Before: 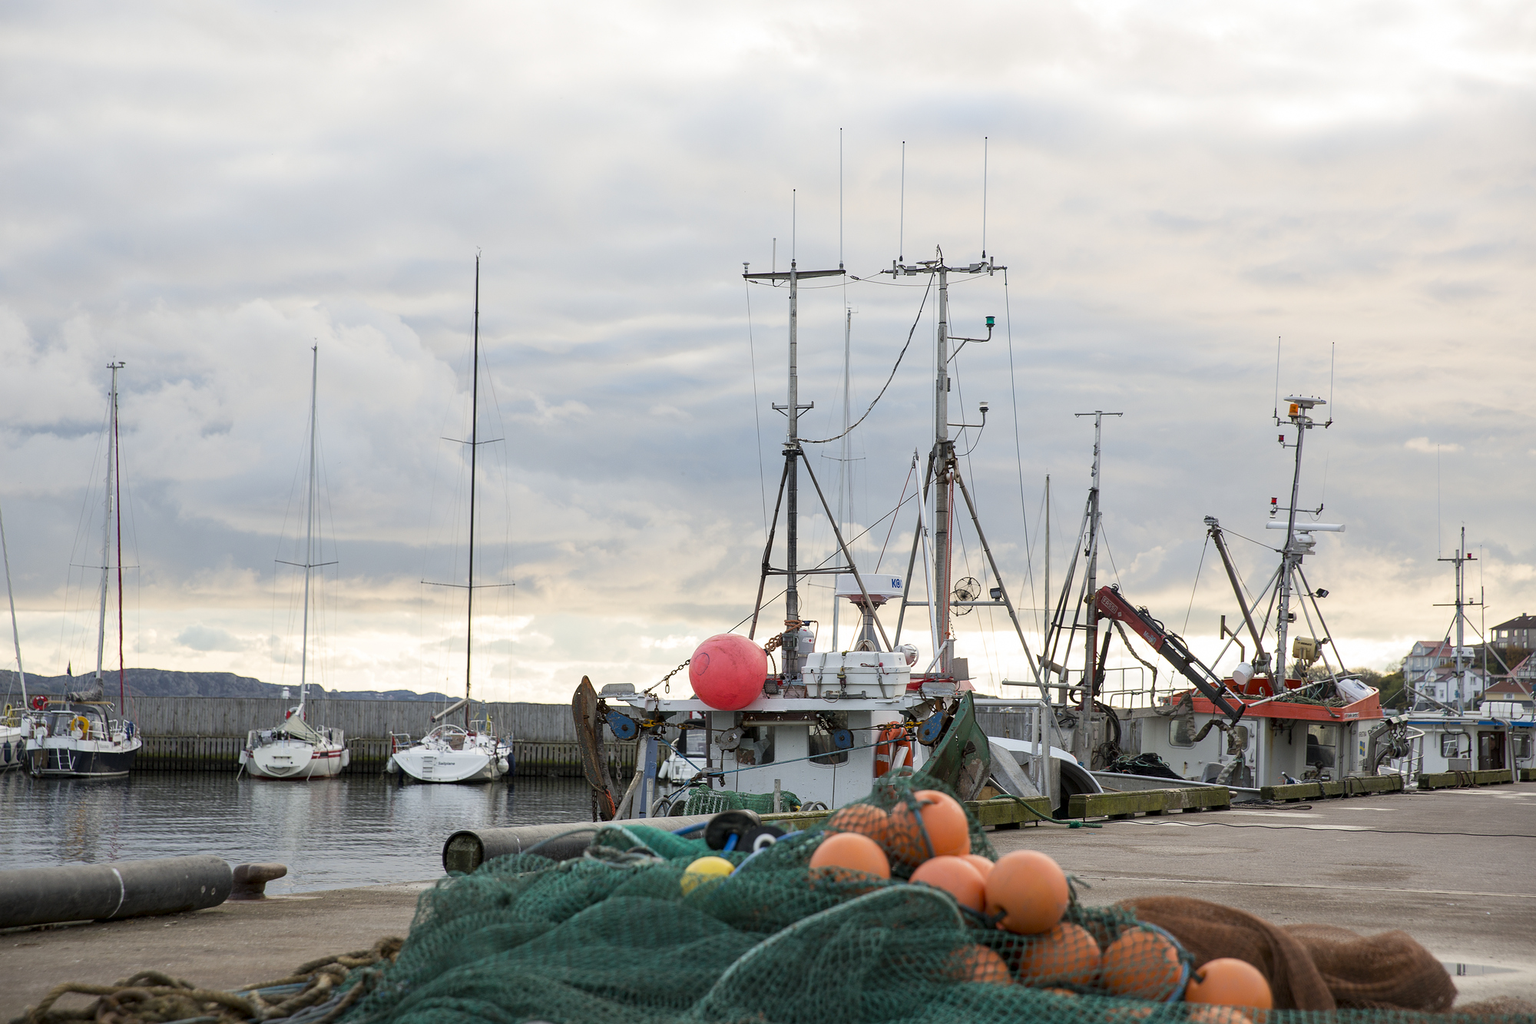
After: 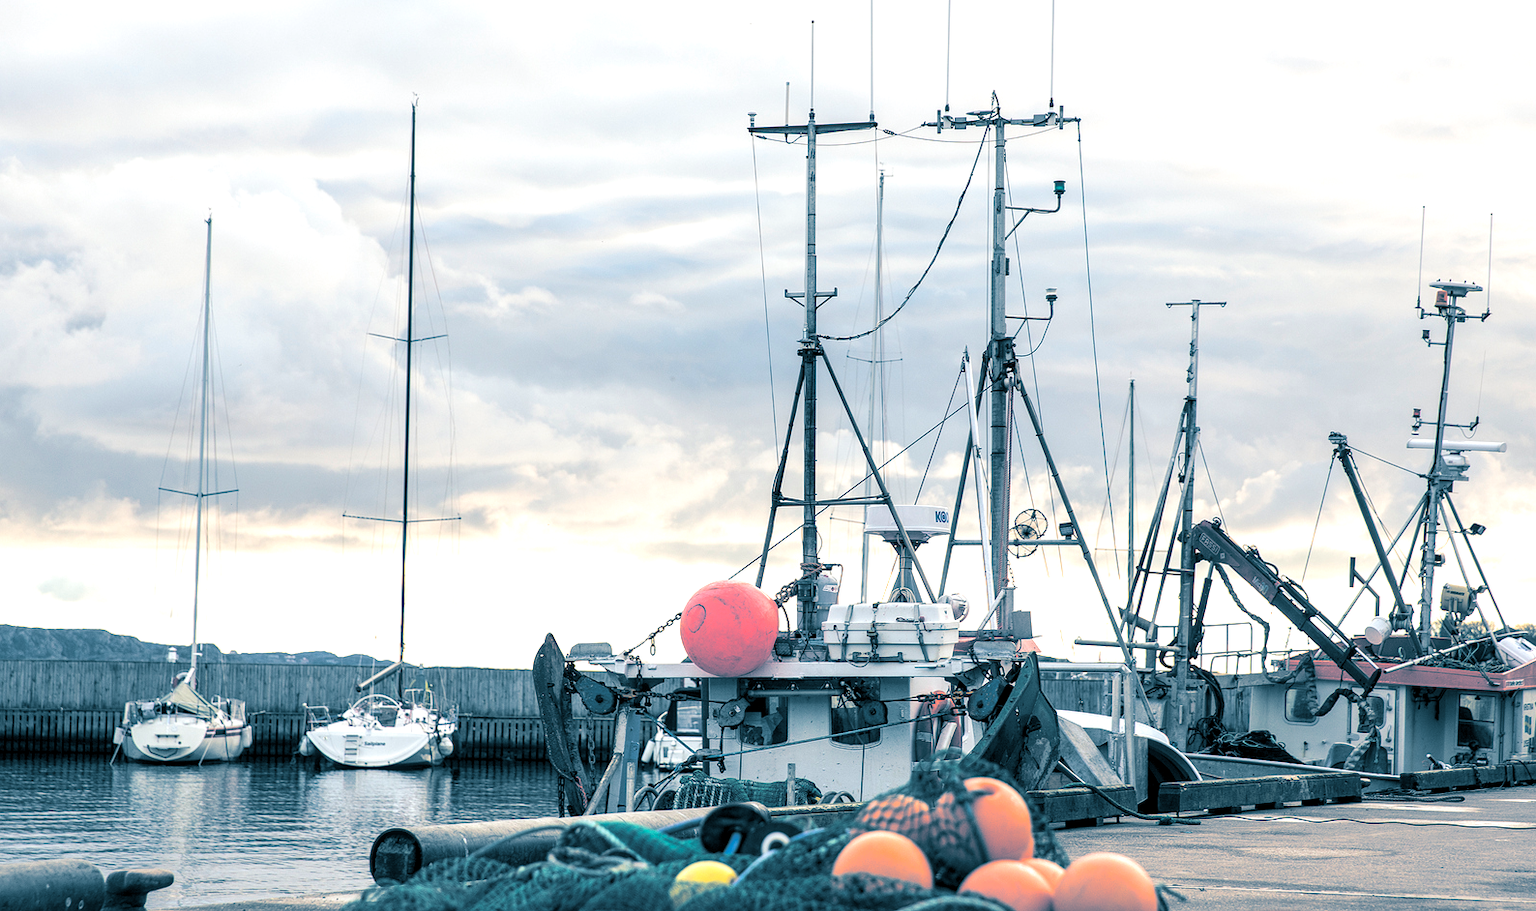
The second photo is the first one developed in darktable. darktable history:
crop: left 9.712%, top 16.928%, right 10.845%, bottom 12.332%
local contrast: detail 130%
exposure: exposure 0.556 EV, compensate highlight preservation false
split-toning: shadows › hue 212.4°, balance -70
